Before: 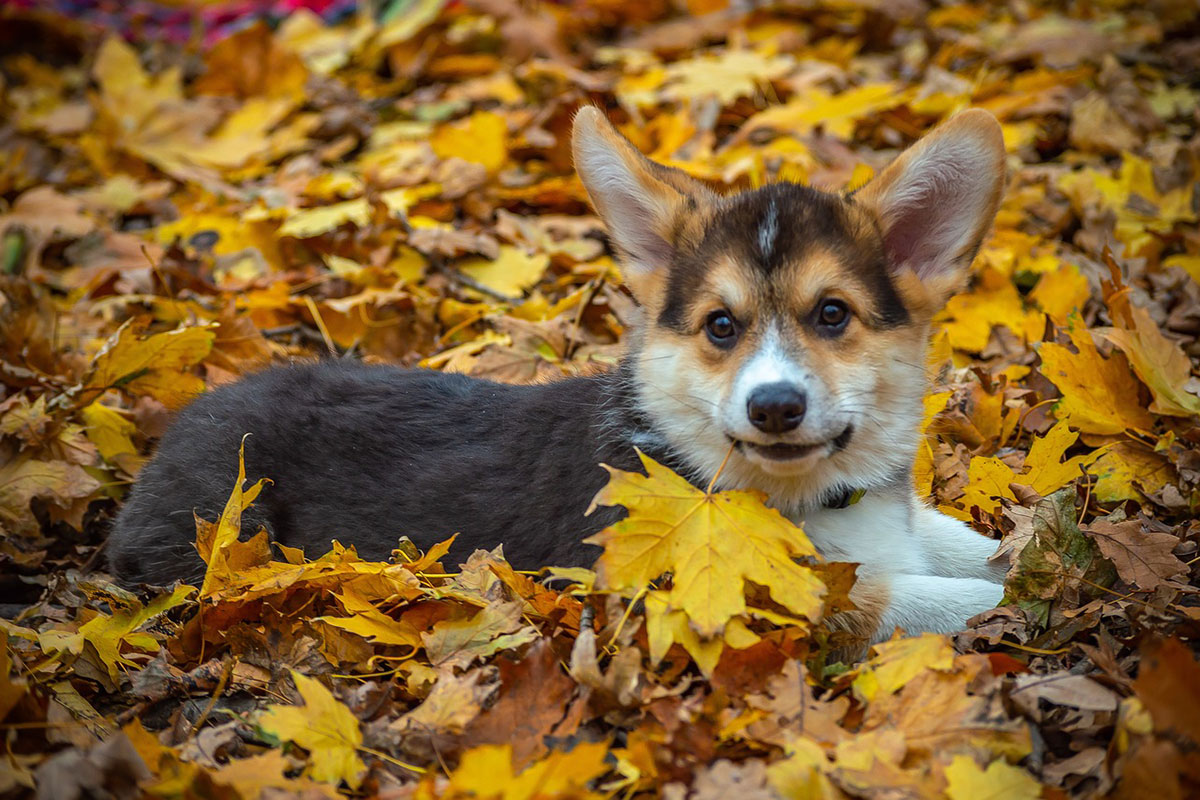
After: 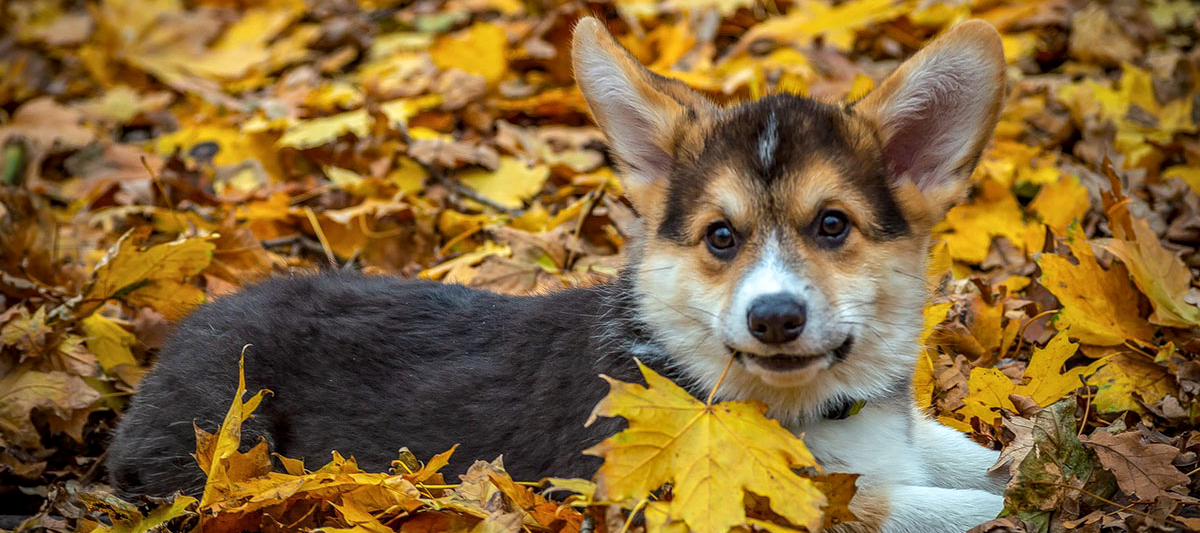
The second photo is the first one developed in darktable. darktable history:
local contrast: on, module defaults
crop: top 11.166%, bottom 22.168%
